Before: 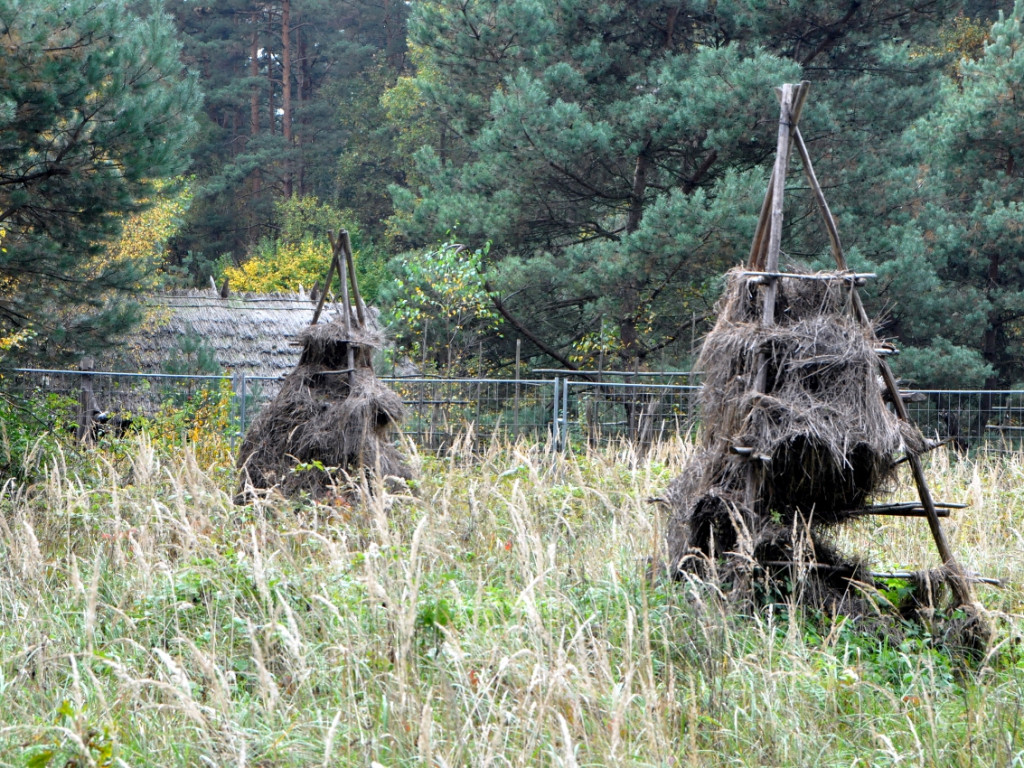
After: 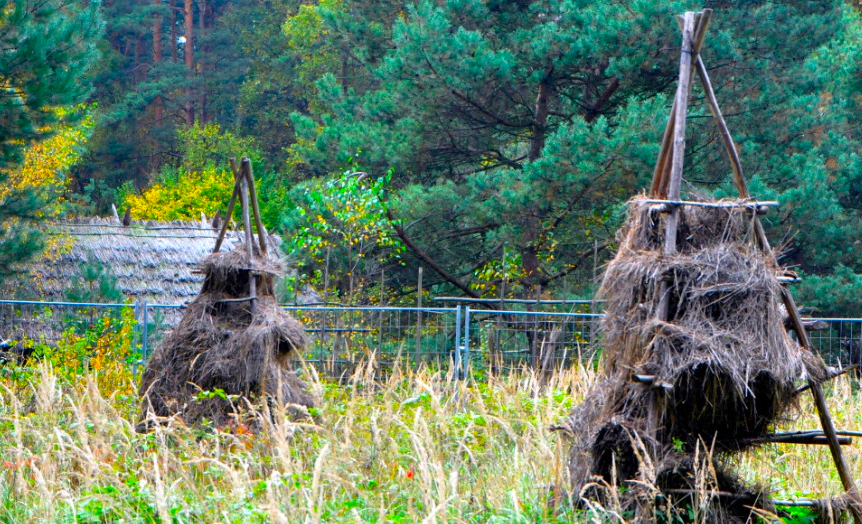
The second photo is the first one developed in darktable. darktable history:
crop and rotate: left 9.623%, top 9.427%, right 6.104%, bottom 22.295%
color correction: highlights b* 0.009, saturation 2.15
